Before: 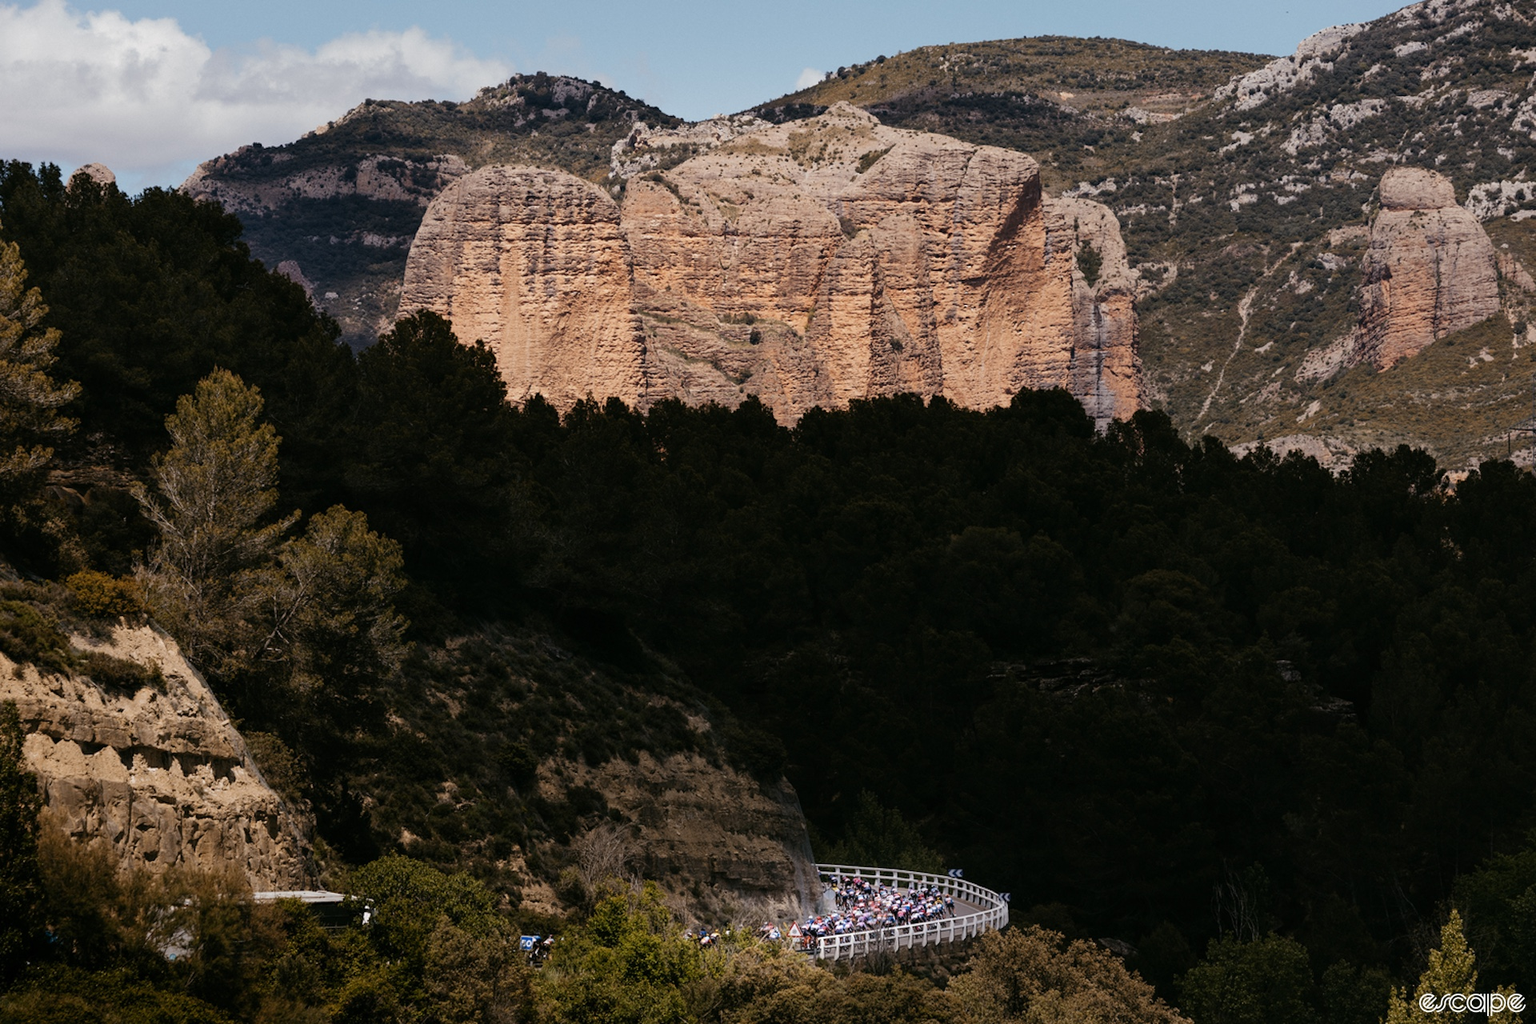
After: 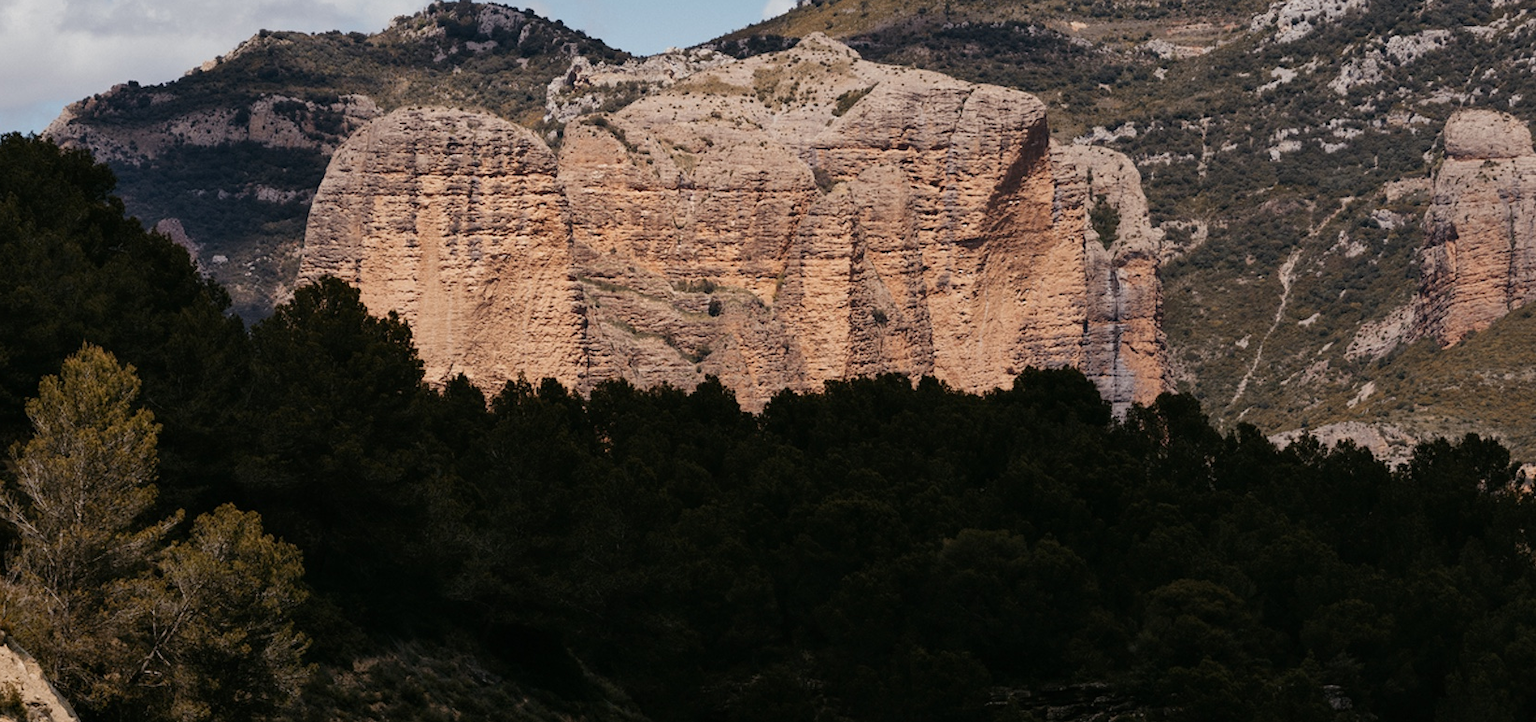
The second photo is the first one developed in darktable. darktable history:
tone equalizer: -7 EV 0.18 EV, -6 EV 0.12 EV, -5 EV 0.08 EV, -4 EV 0.04 EV, -2 EV -0.02 EV, -1 EV -0.04 EV, +0 EV -0.06 EV, luminance estimator HSV value / RGB max
crop and rotate: left 9.345%, top 7.22%, right 4.982%, bottom 32.331%
